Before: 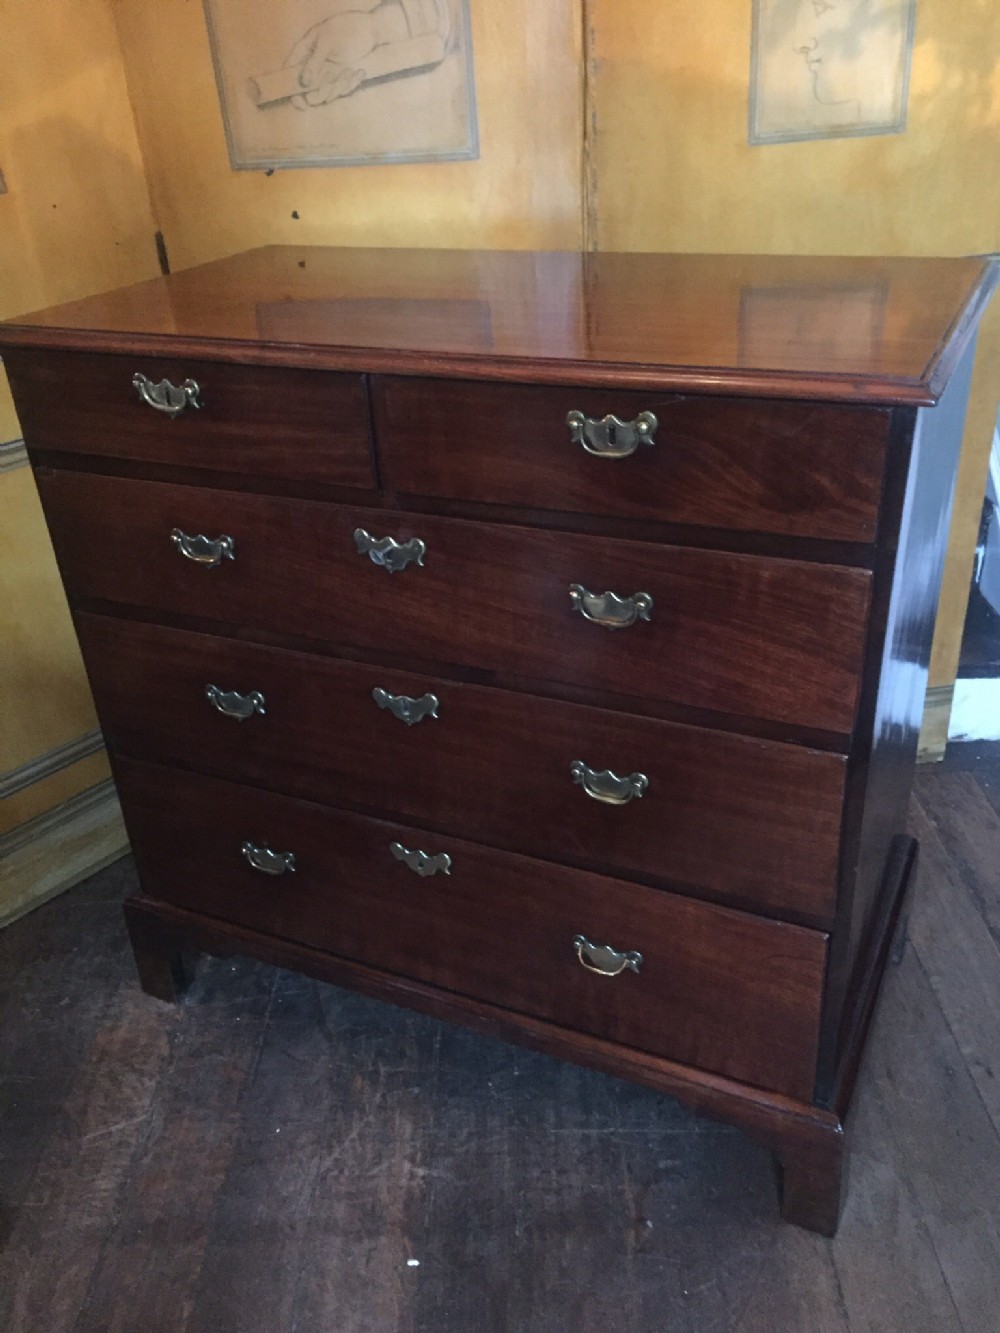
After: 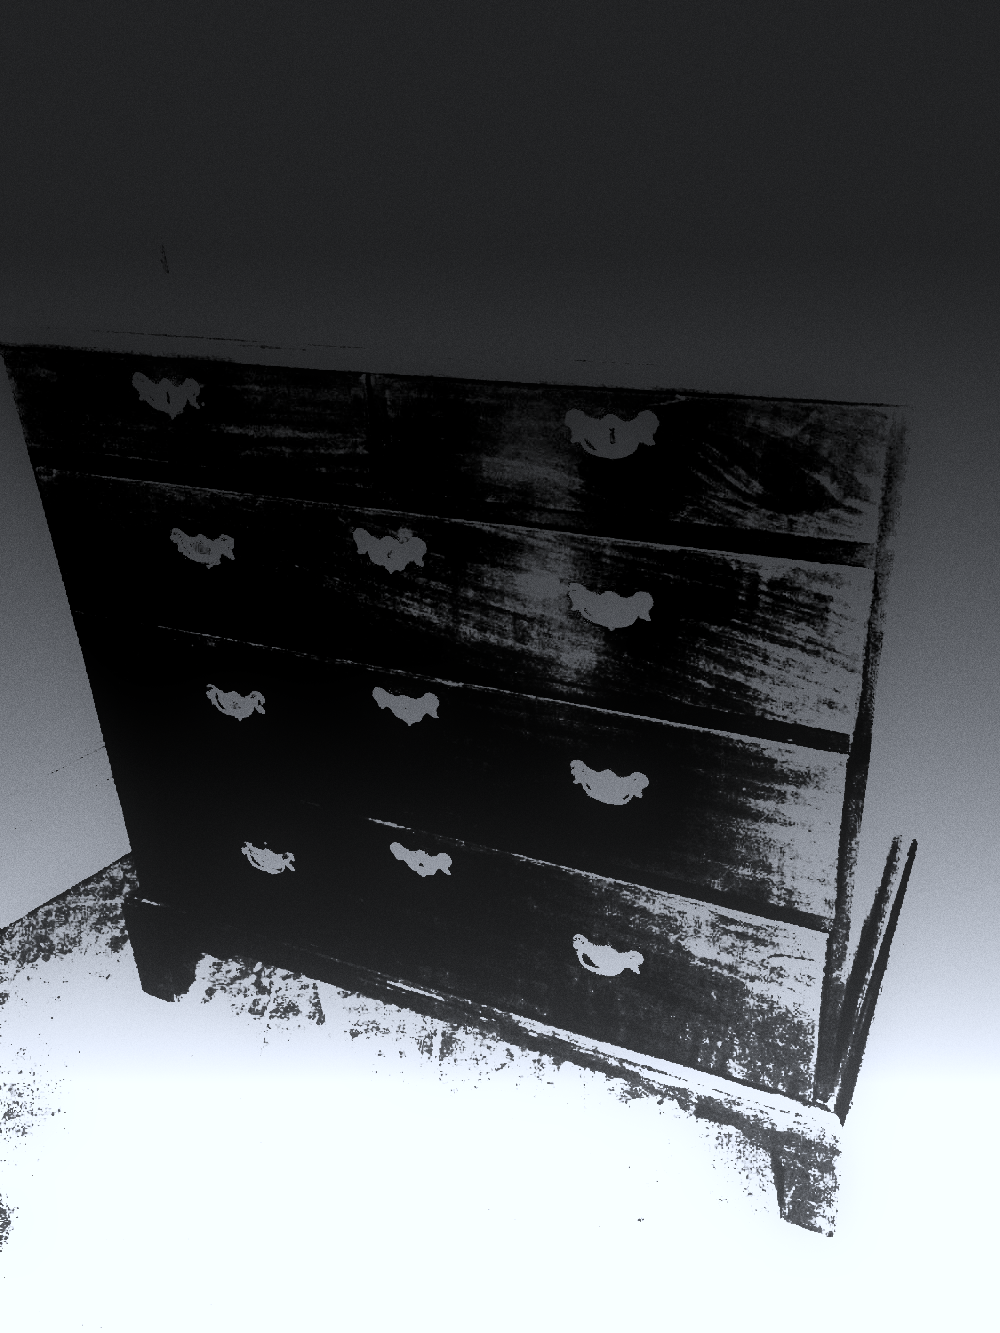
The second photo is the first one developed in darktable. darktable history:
monochrome: a 1.94, b -0.638
color correction "1": highlights a* -0.772, highlights b* -8.92
graduated density: density -3.9 EV
grain: on, module defaults
exposure: black level correction 0.1, exposure 3 EV
levels: mode automatic, black 8.58%, gray 59.42%, levels [0, 0.445, 1]
tone curve: color space Lab, linked channels
white balance: red 8, blue 8
highlight reconstruction: method clip highlights, clipping threshold 0
contrast brightness saturation: contrast -0.99, brightness -0.17, saturation 0.75 | blend: blend mode normal, opacity 100%; mask: uniform (no mask)
